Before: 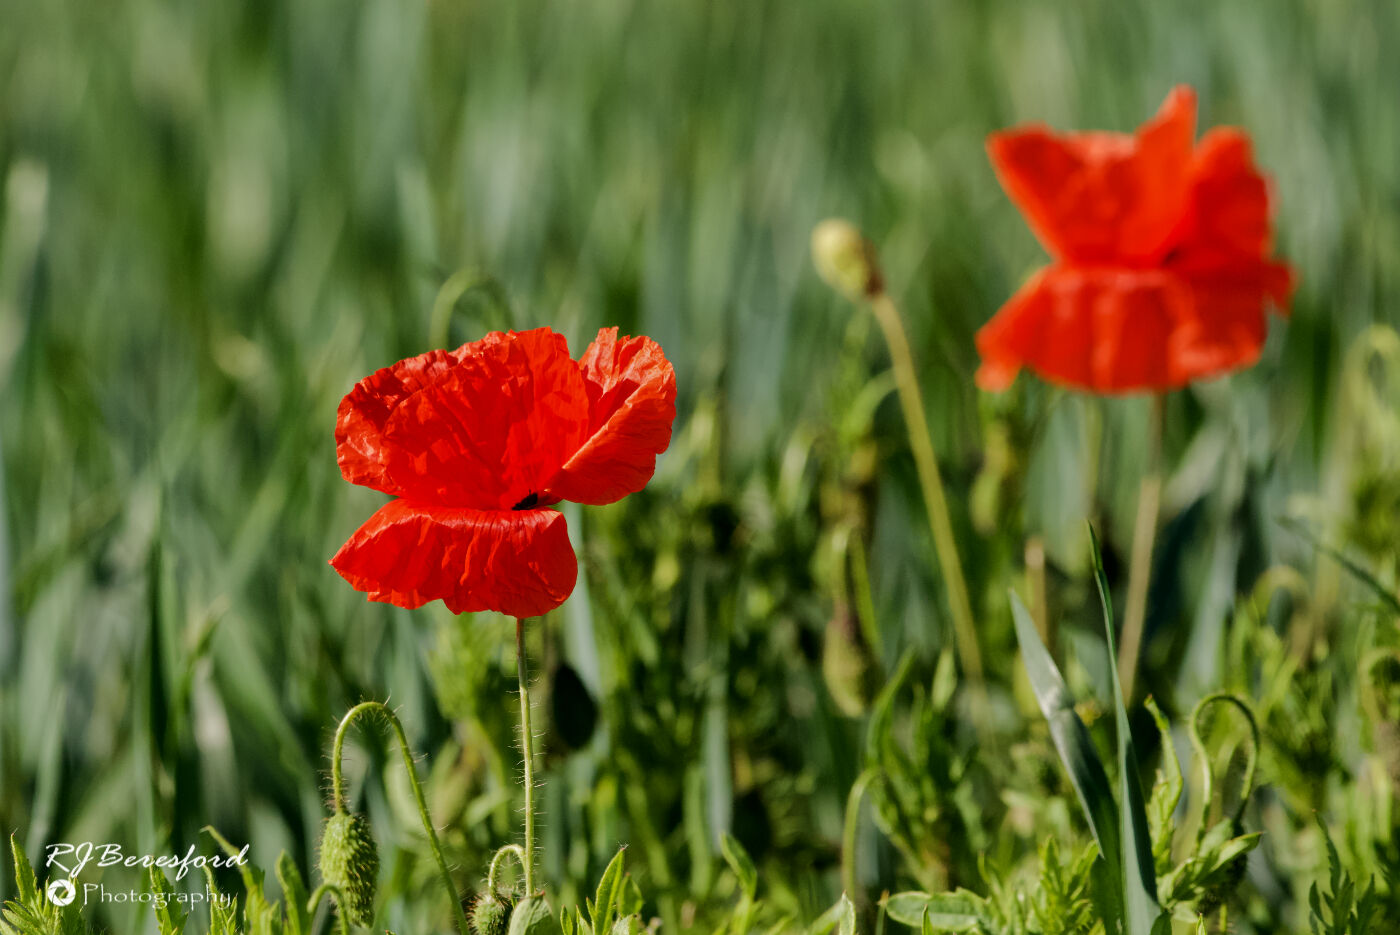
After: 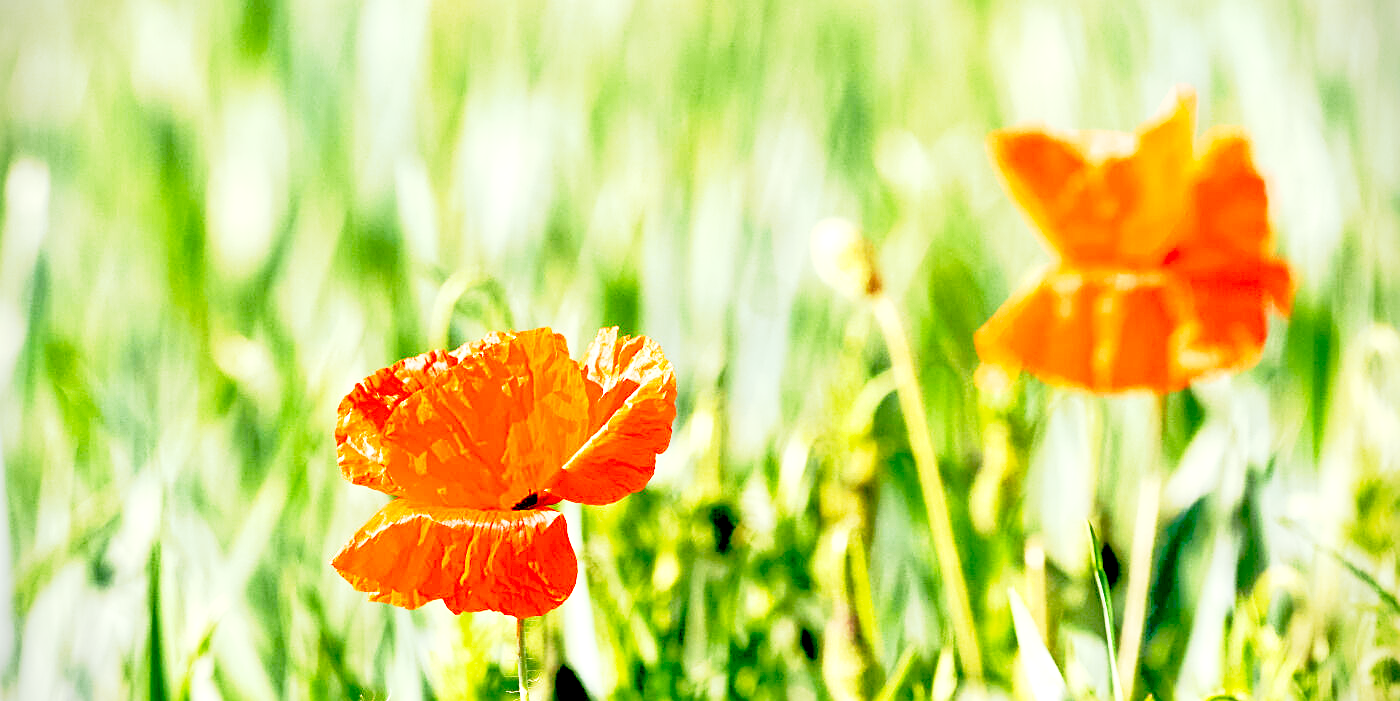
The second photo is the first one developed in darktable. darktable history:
base curve: curves: ch0 [(0, 0) (0.088, 0.125) (0.176, 0.251) (0.354, 0.501) (0.613, 0.749) (1, 0.877)], preserve colors none
crop: bottom 24.987%
vignetting: fall-off start 91.31%
sharpen: on, module defaults
exposure: black level correction 0, exposure 2.424 EV, compensate highlight preservation false
tone equalizer: -7 EV 0.144 EV, -6 EV 0.58 EV, -5 EV 1.12 EV, -4 EV 1.29 EV, -3 EV 1.13 EV, -2 EV 0.6 EV, -1 EV 0.148 EV
